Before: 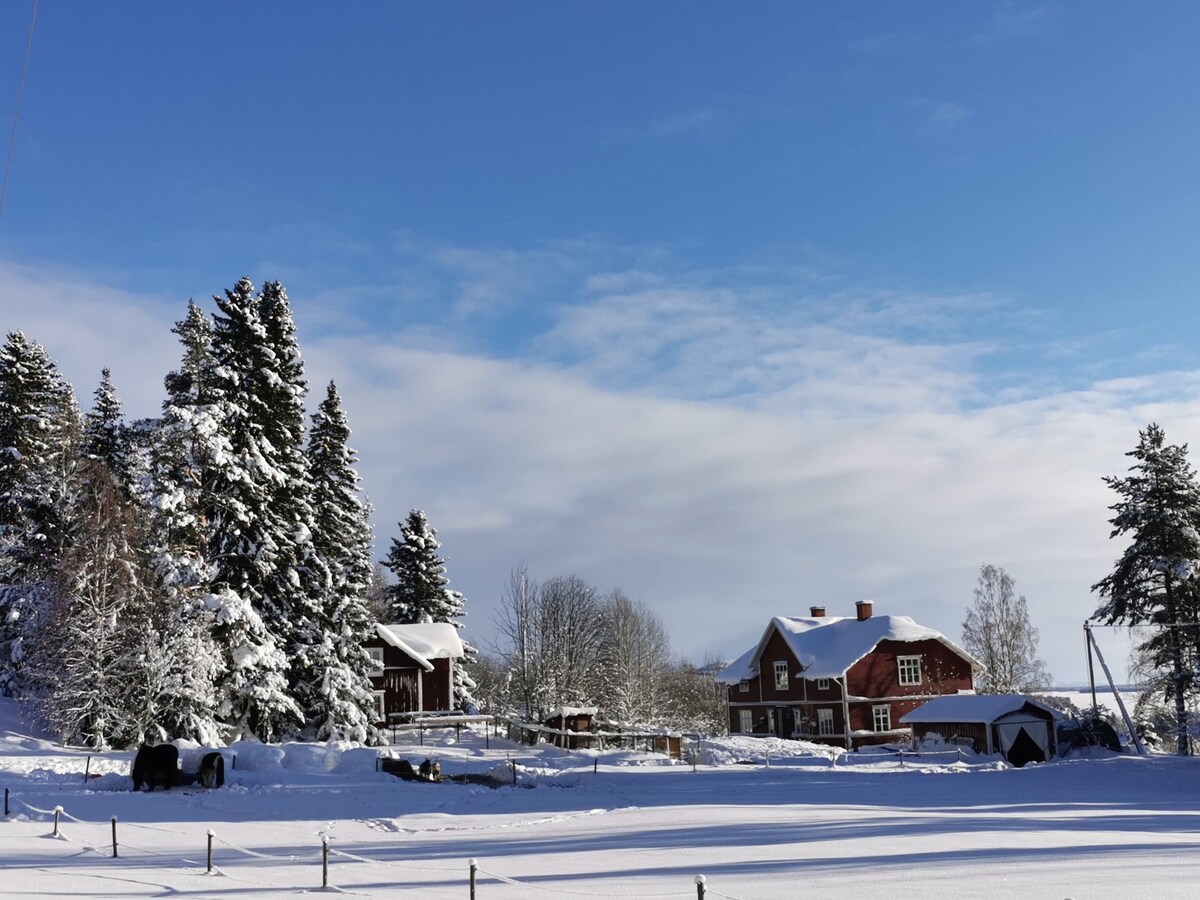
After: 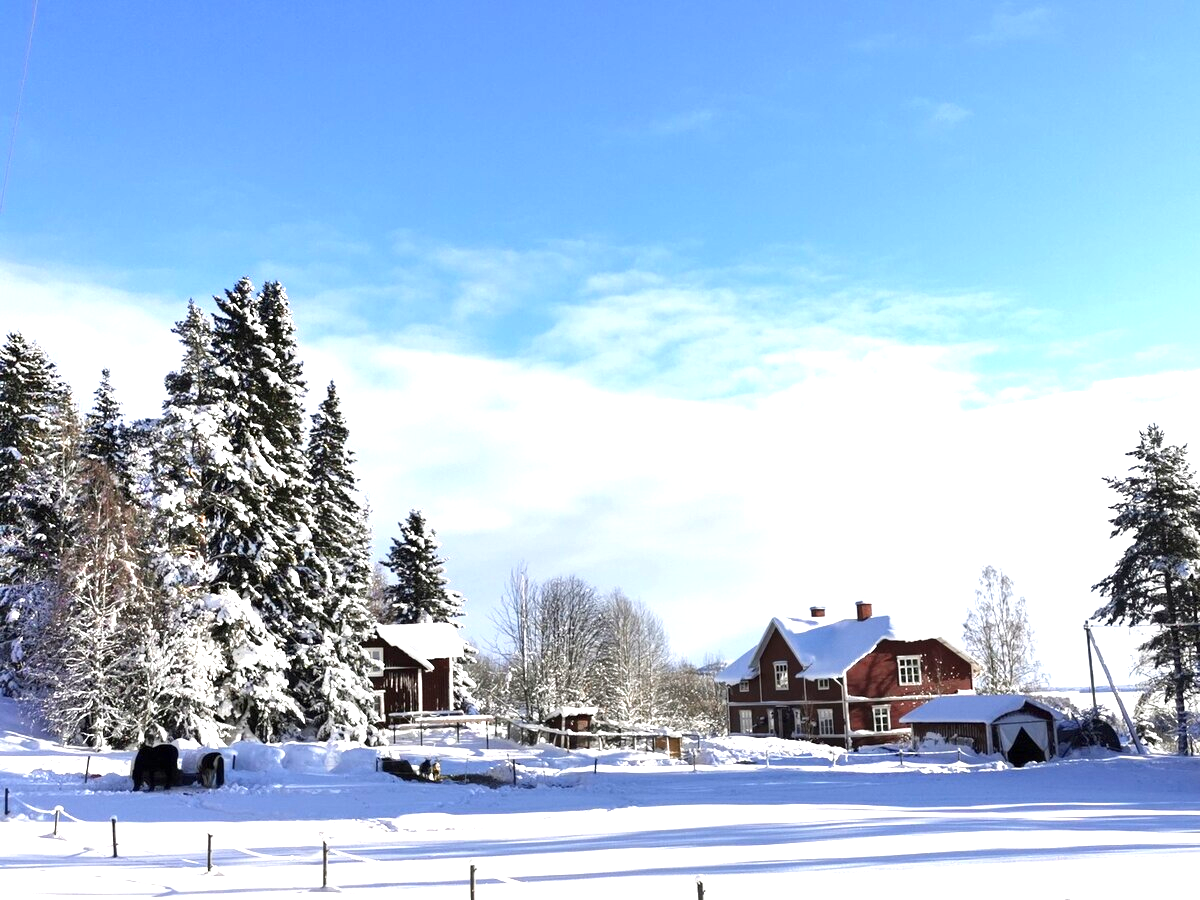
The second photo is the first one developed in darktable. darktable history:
exposure: black level correction 0.001, exposure 1.398 EV, compensate highlight preservation false
